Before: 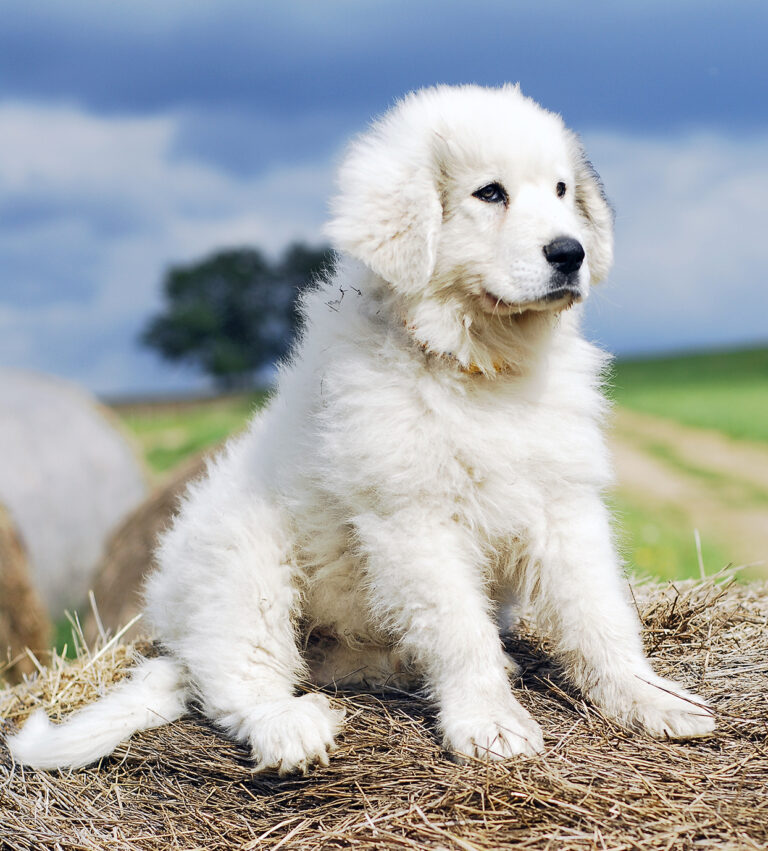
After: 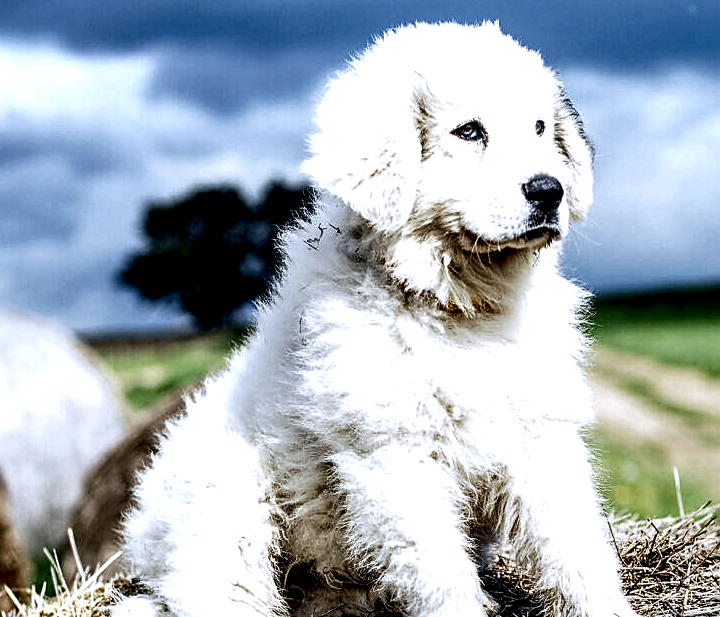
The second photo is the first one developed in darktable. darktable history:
crop: left 2.737%, top 7.287%, right 3.421%, bottom 20.179%
color correction: highlights a* -0.772, highlights b* -8.92
local contrast: highlights 115%, shadows 42%, detail 293%
sharpen: on, module defaults
